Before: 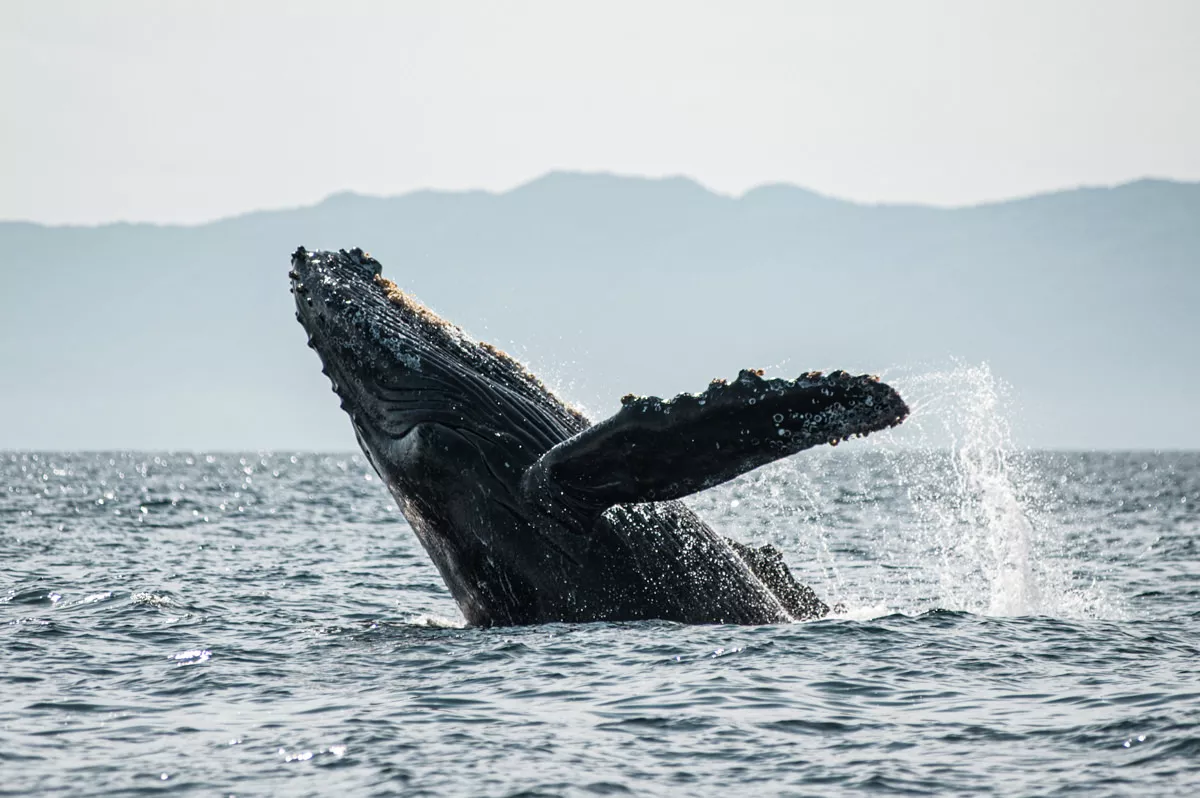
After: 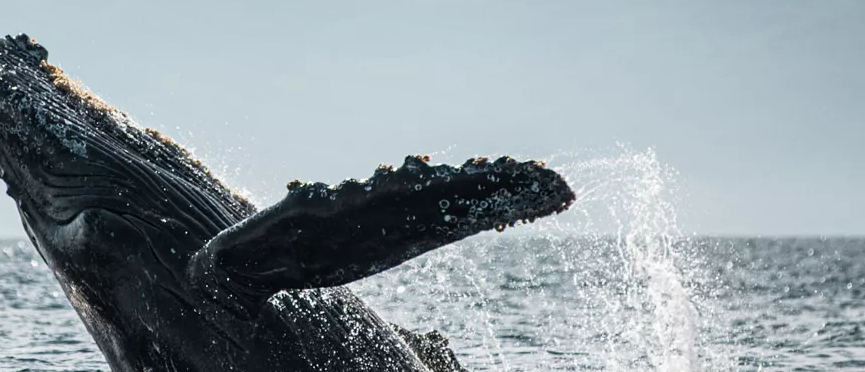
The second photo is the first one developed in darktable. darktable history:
crop and rotate: left 27.841%, top 27.014%, bottom 26.366%
shadows and highlights: shadows 36.4, highlights -27.63, soften with gaussian
